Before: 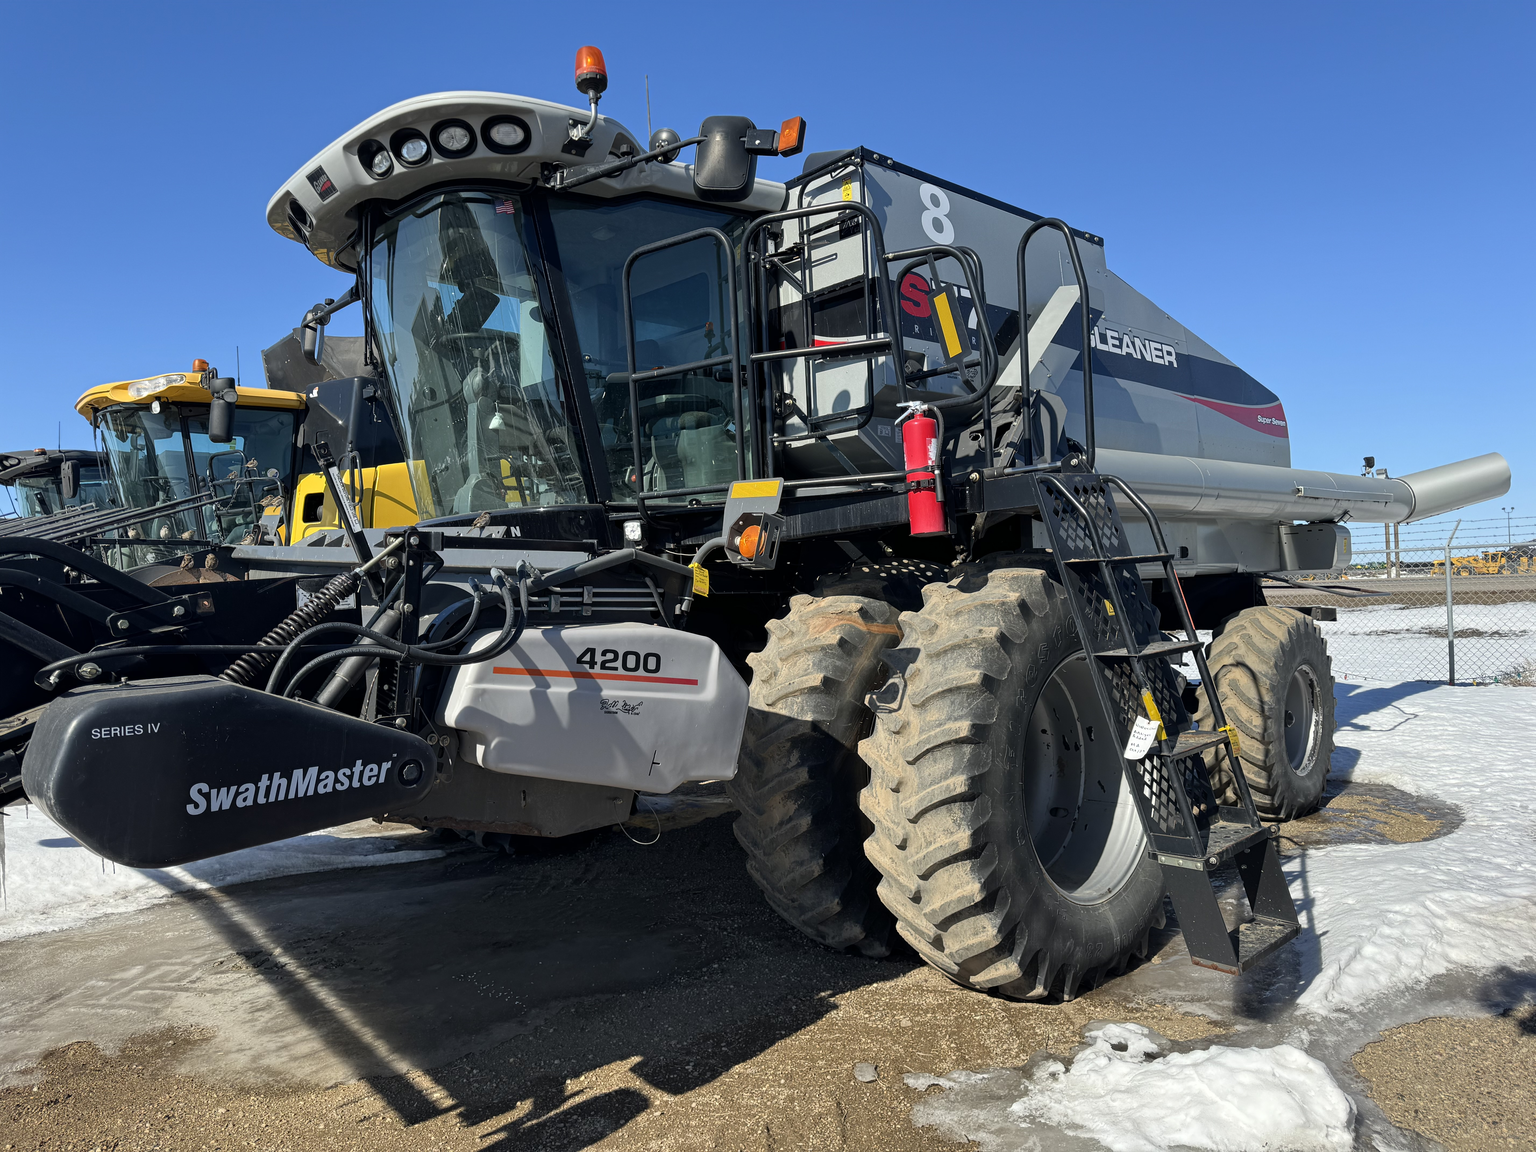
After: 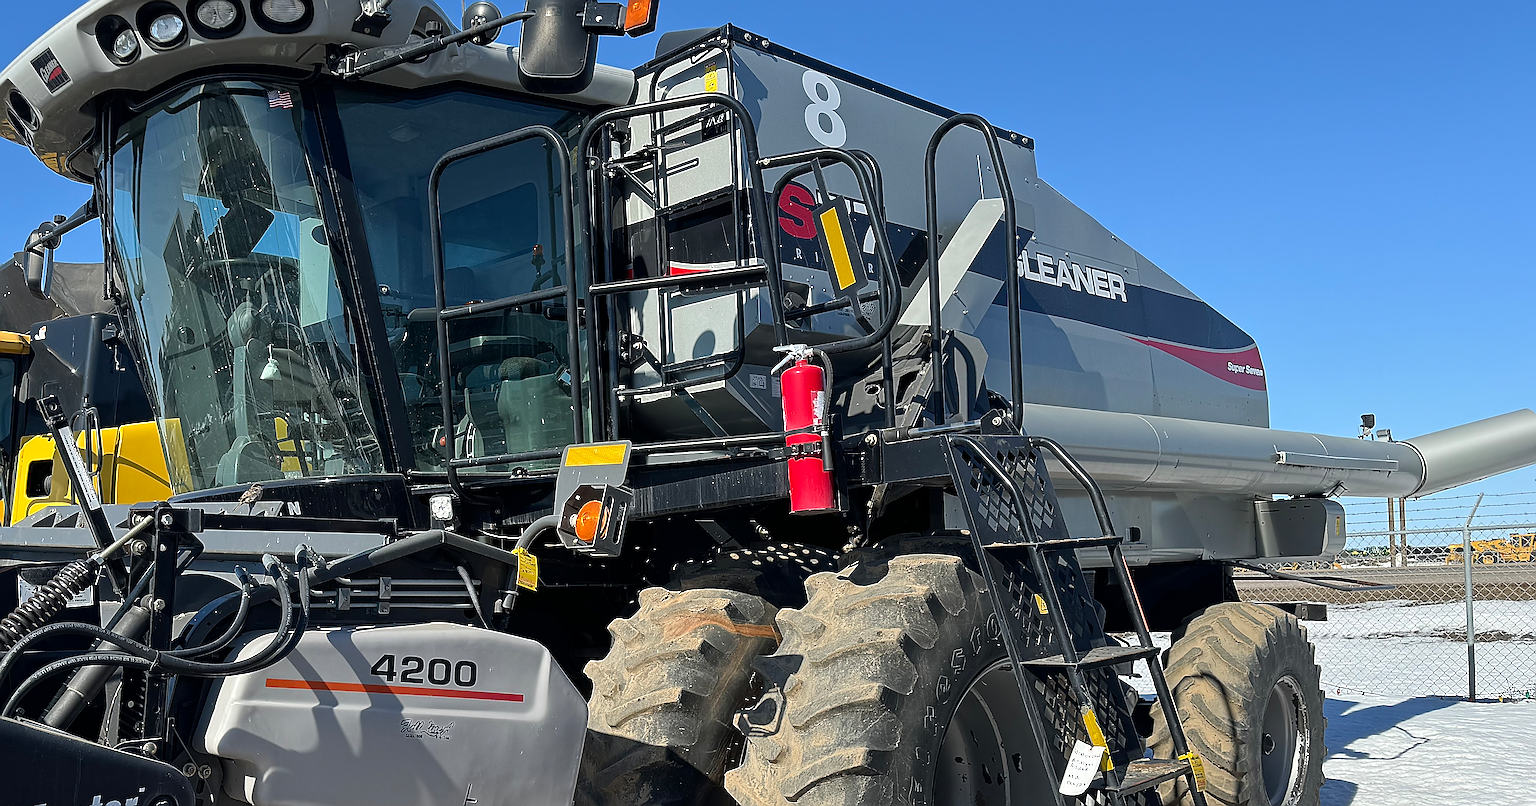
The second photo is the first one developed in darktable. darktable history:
sharpen: amount 2
tone equalizer: on, module defaults
crop: left 18.38%, top 11.092%, right 2.134%, bottom 33.217%
